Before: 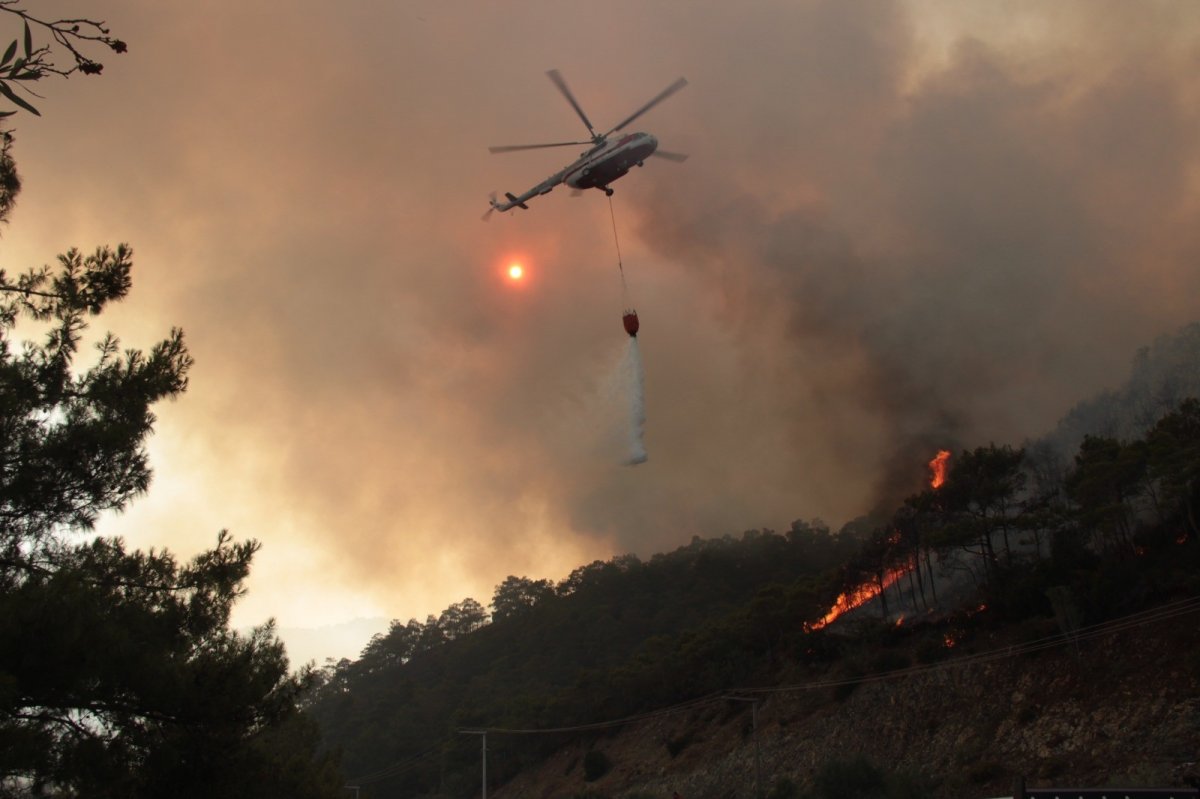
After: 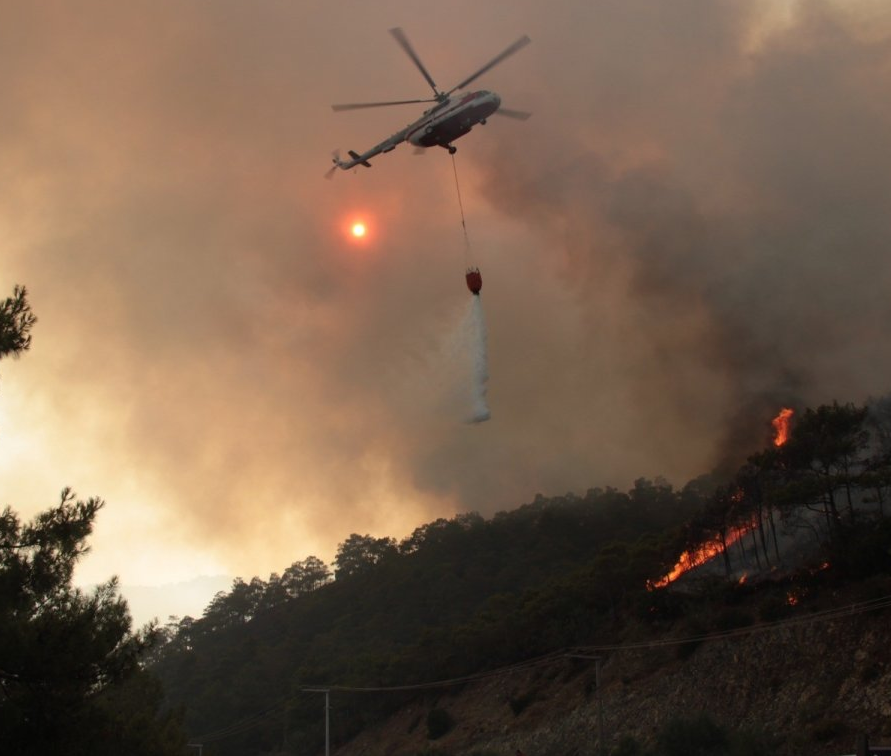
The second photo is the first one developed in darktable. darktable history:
crop and rotate: left 13.1%, top 5.267%, right 12.567%
